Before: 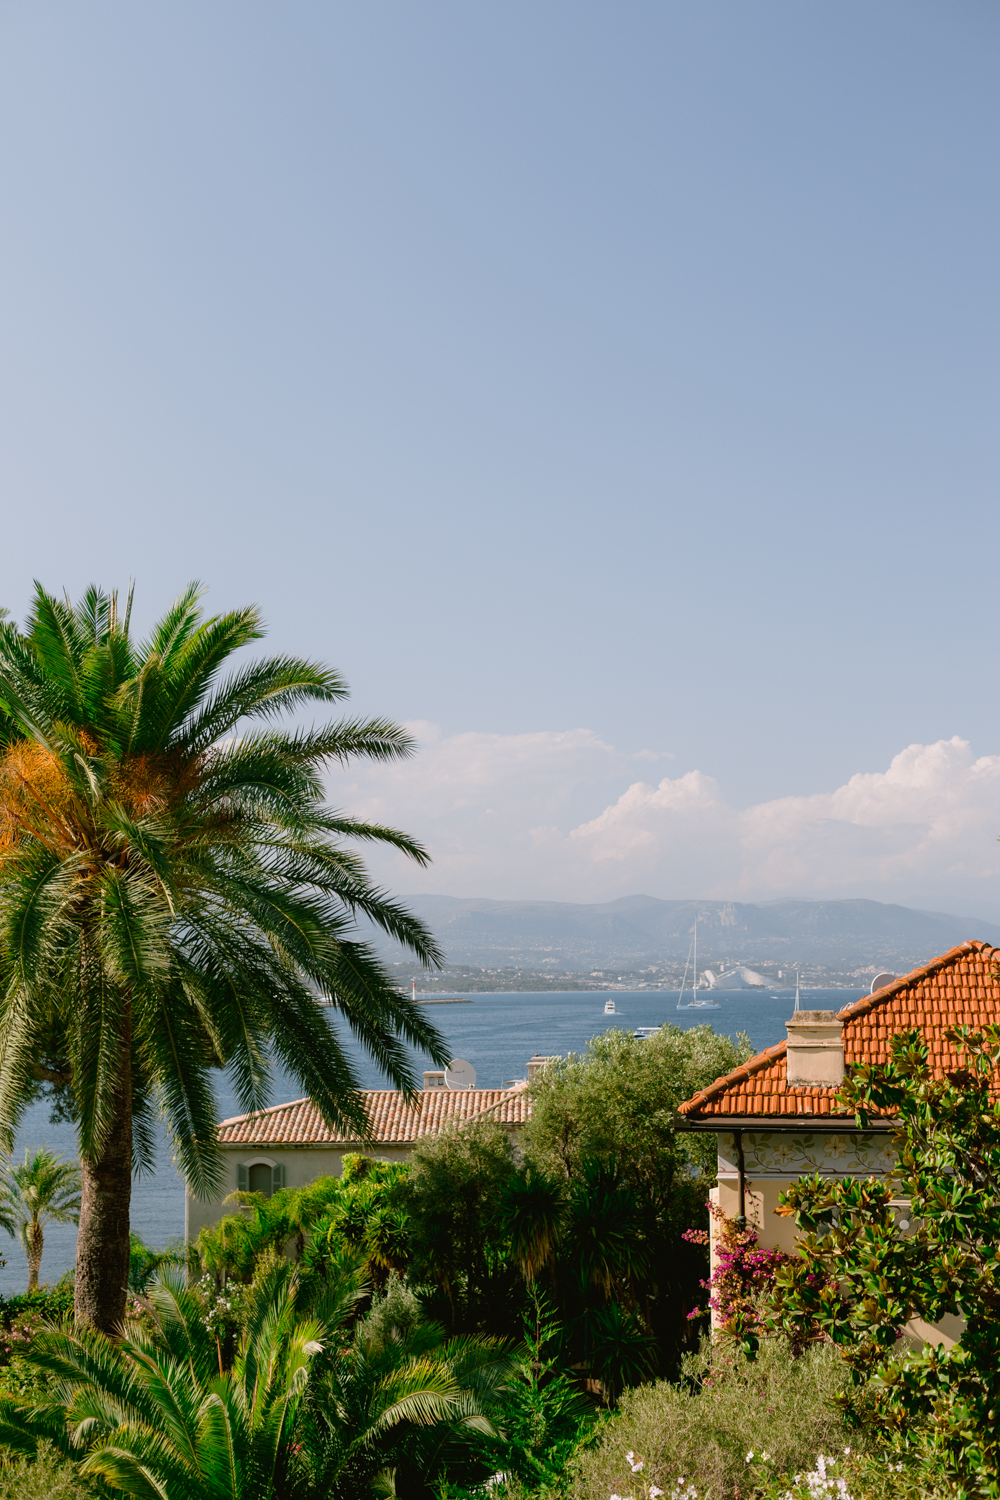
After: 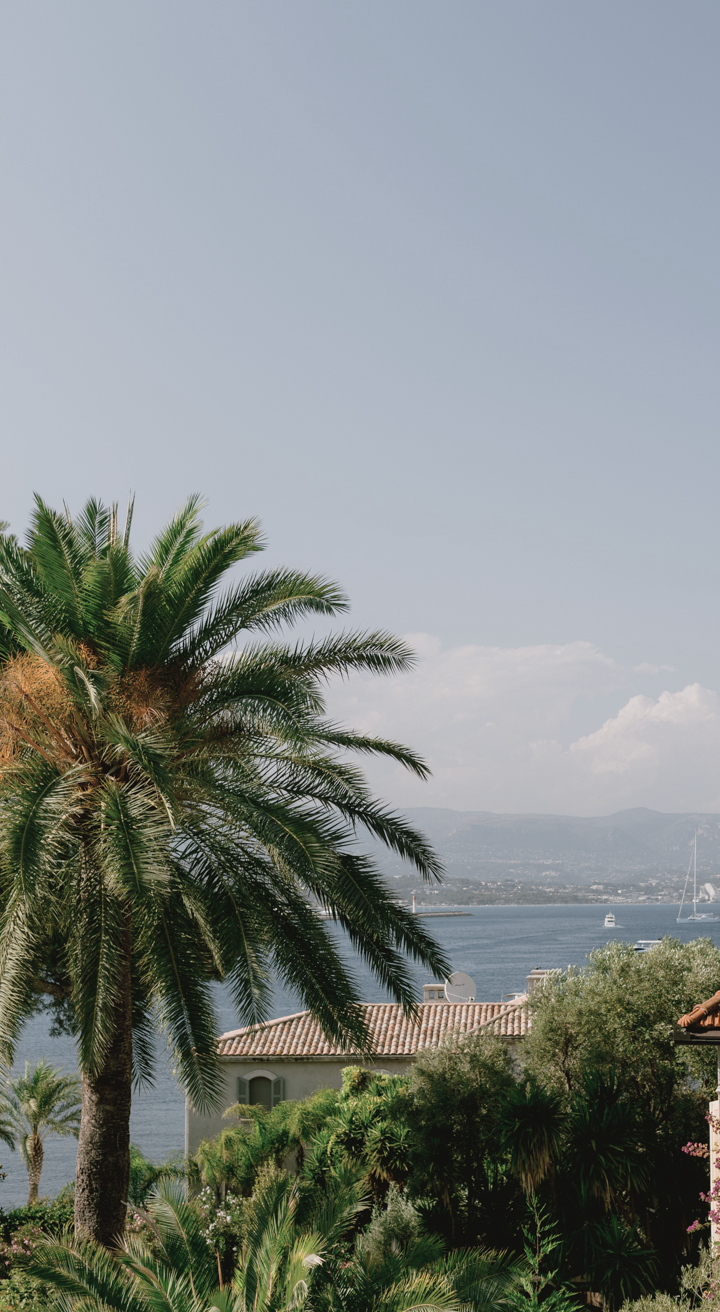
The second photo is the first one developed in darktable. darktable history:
crop: top 5.803%, right 27.864%, bottom 5.804%
contrast brightness saturation: contrast -0.05, saturation -0.41
